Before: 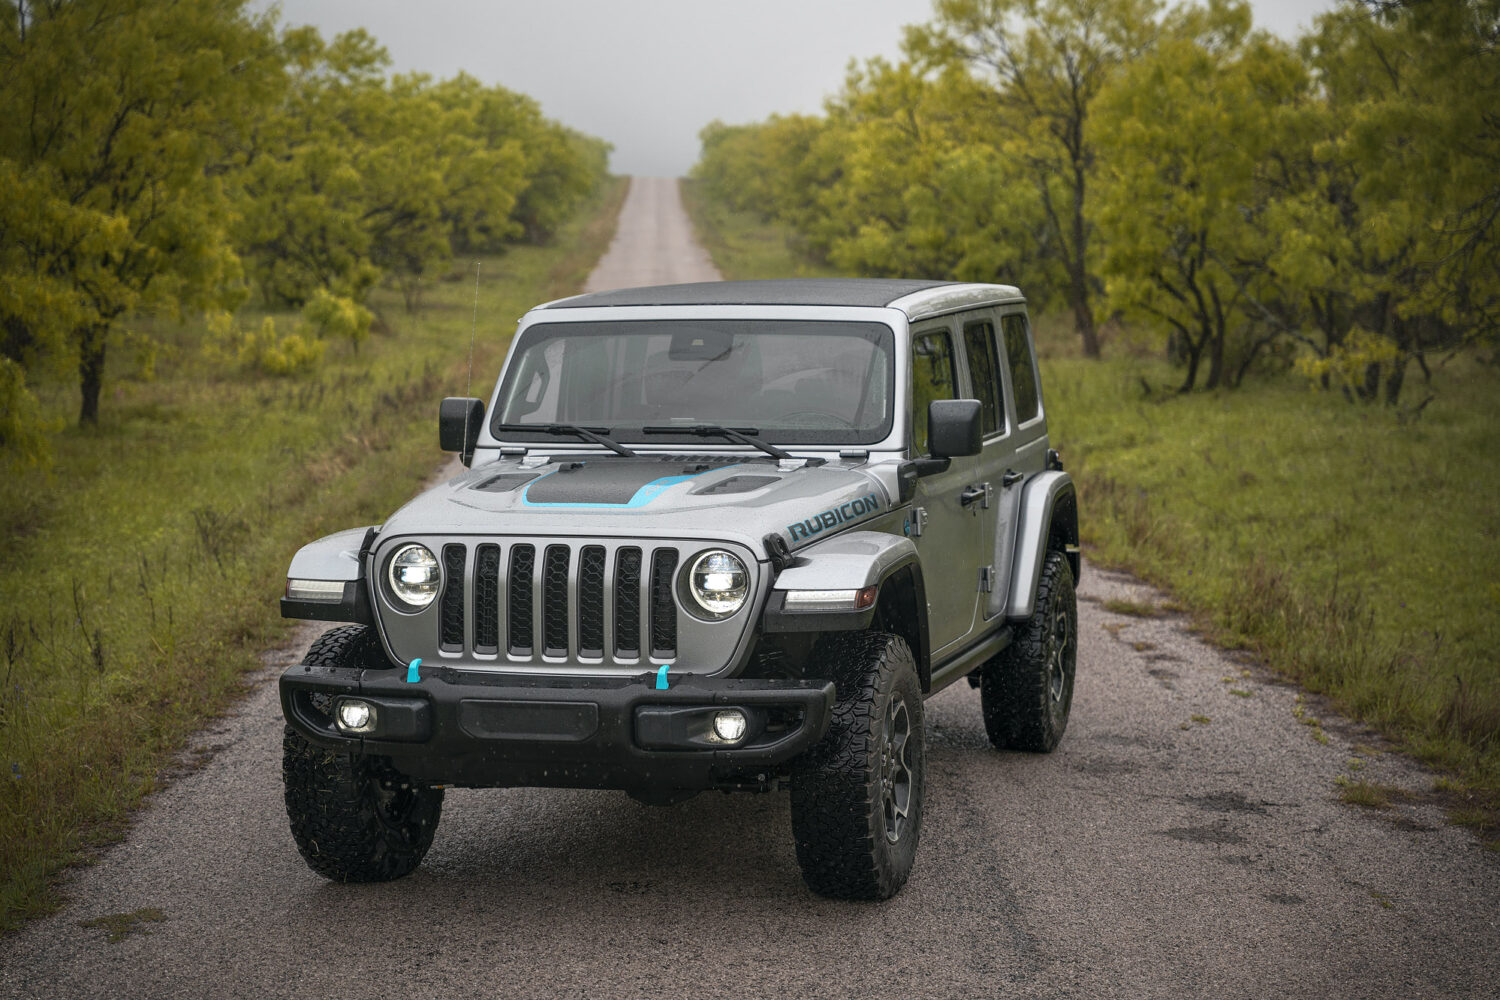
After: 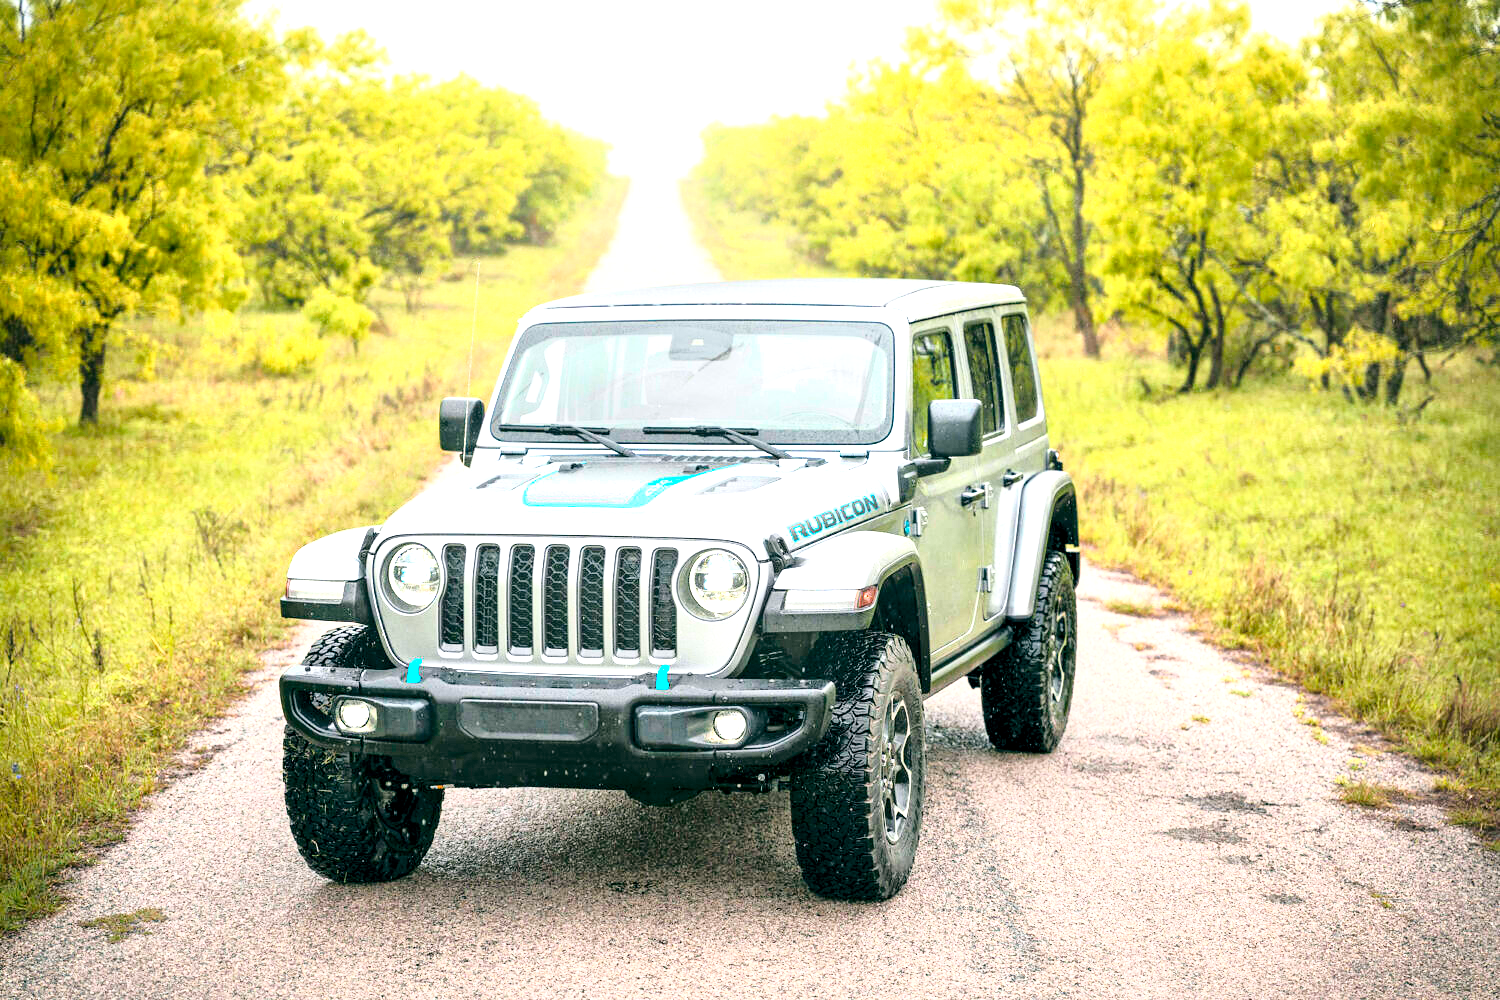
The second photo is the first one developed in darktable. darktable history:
local contrast: mode bilateral grid, contrast 20, coarseness 50, detail 140%, midtone range 0.2
exposure: exposure 2 EV, compensate highlight preservation false
base curve: curves: ch0 [(0, 0) (0.028, 0.03) (0.121, 0.232) (0.46, 0.748) (0.859, 0.968) (1, 1)]
color balance rgb: global offset › luminance -0.331%, global offset › chroma 0.119%, global offset › hue 165.52°, perceptual saturation grading › global saturation -2.124%, perceptual saturation grading › highlights -7.868%, perceptual saturation grading › mid-tones 8.319%, perceptual saturation grading › shadows 3.573%, global vibrance 20%
